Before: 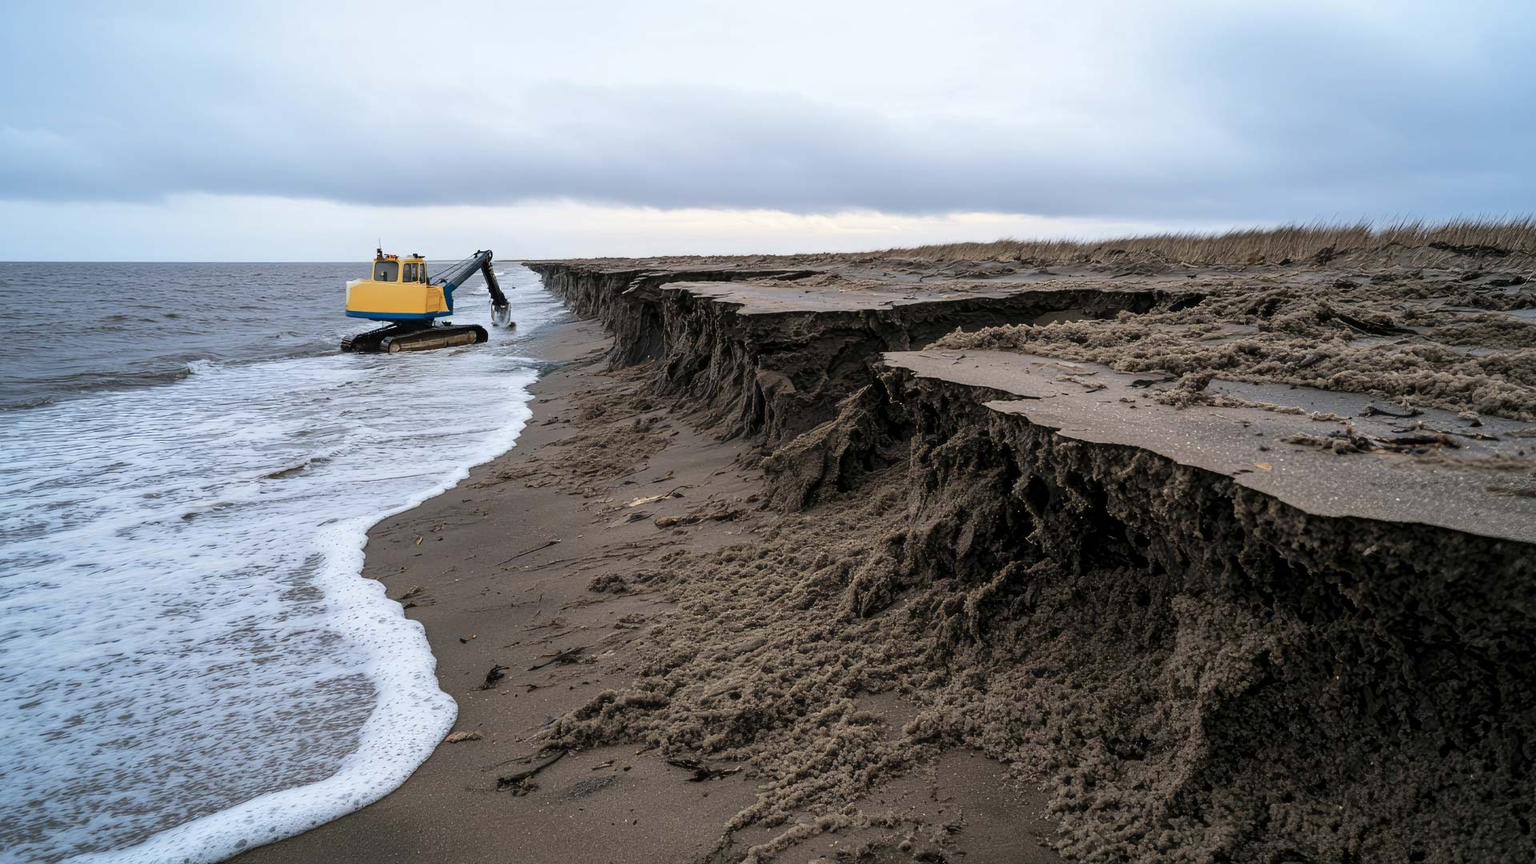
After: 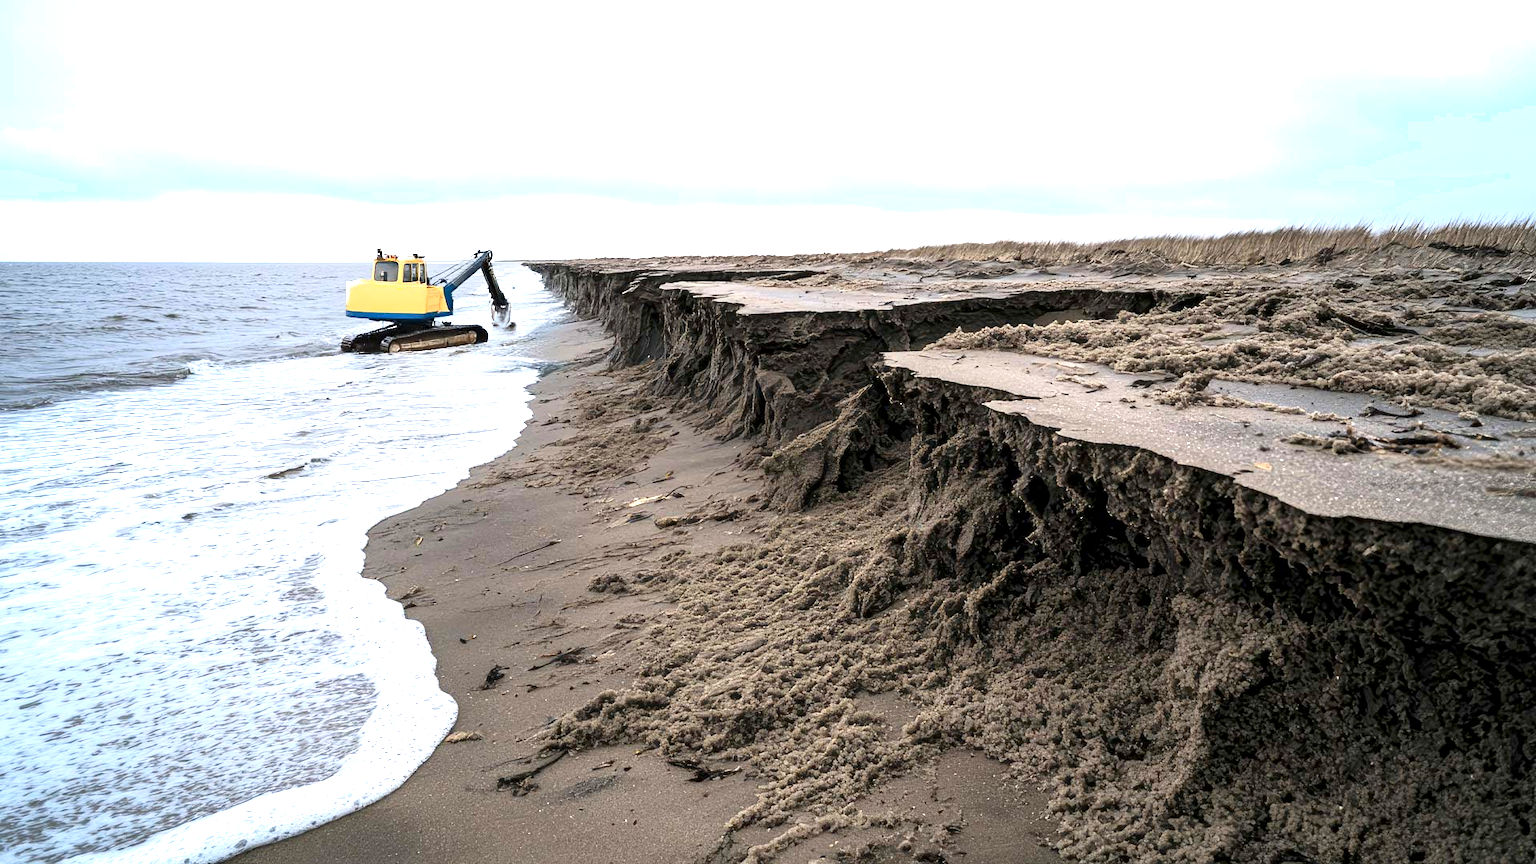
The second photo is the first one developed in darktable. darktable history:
exposure: black level correction 0.001, exposure 1.129 EV, compensate exposure bias true, compensate highlight preservation false
shadows and highlights: shadows 0, highlights 40
